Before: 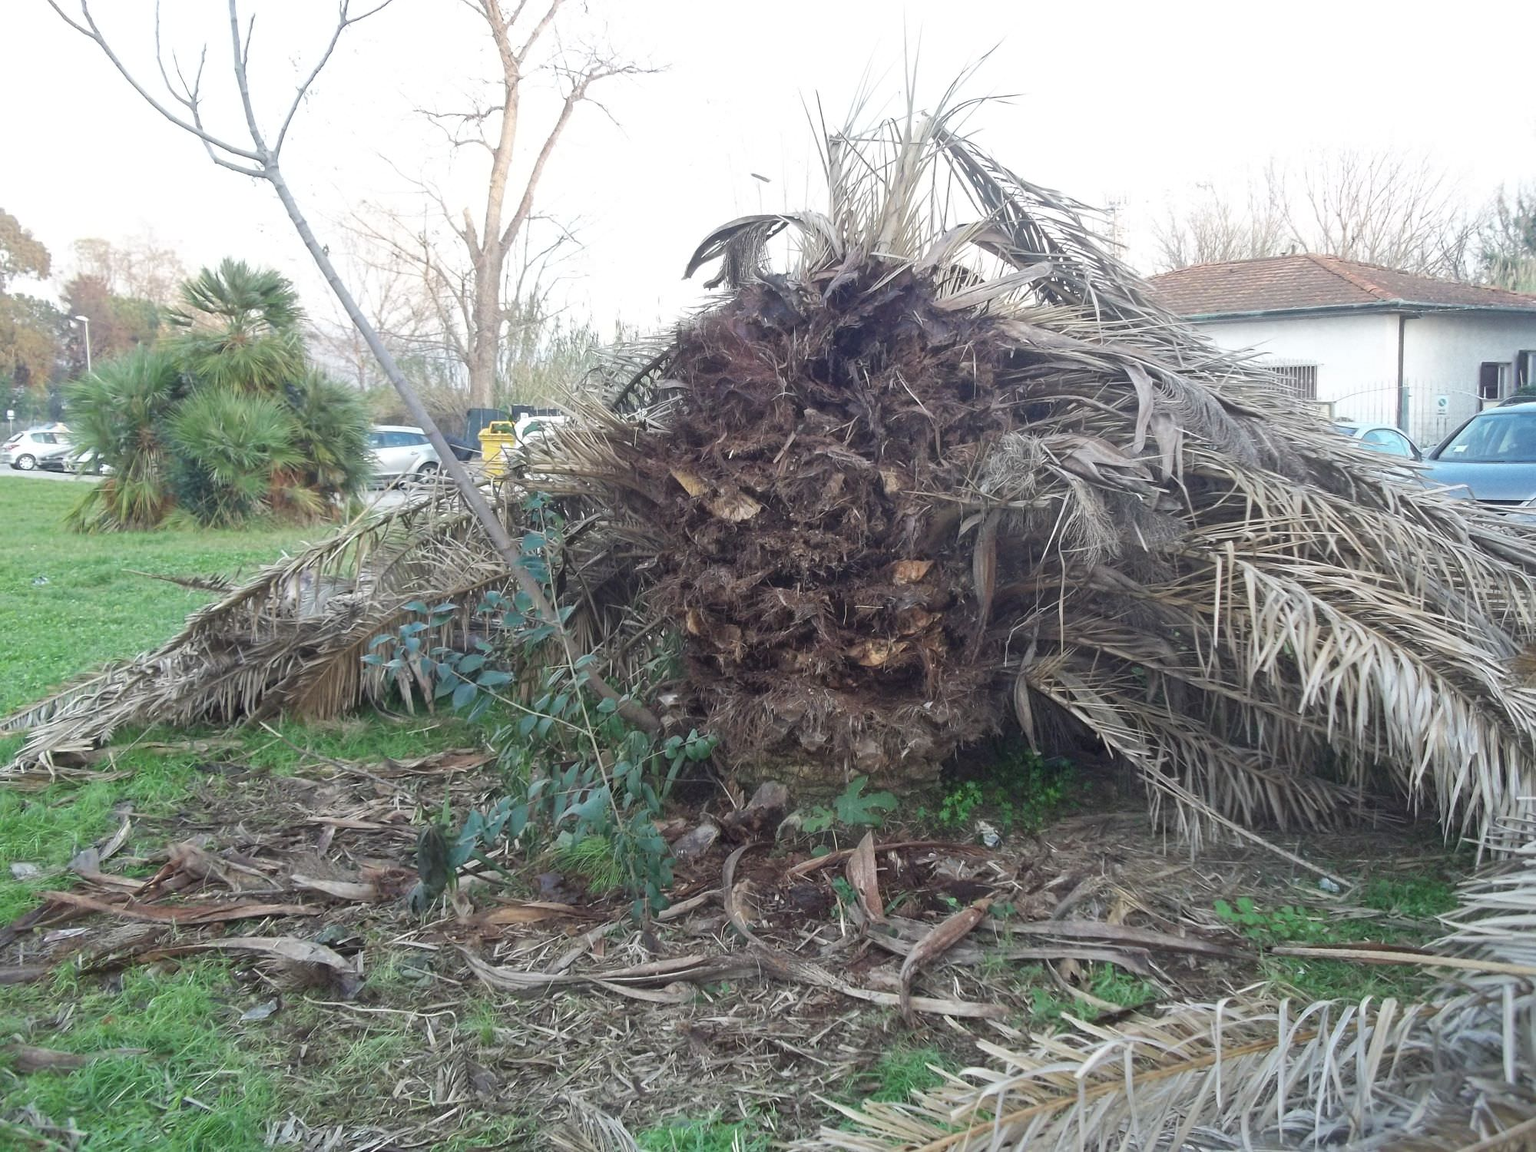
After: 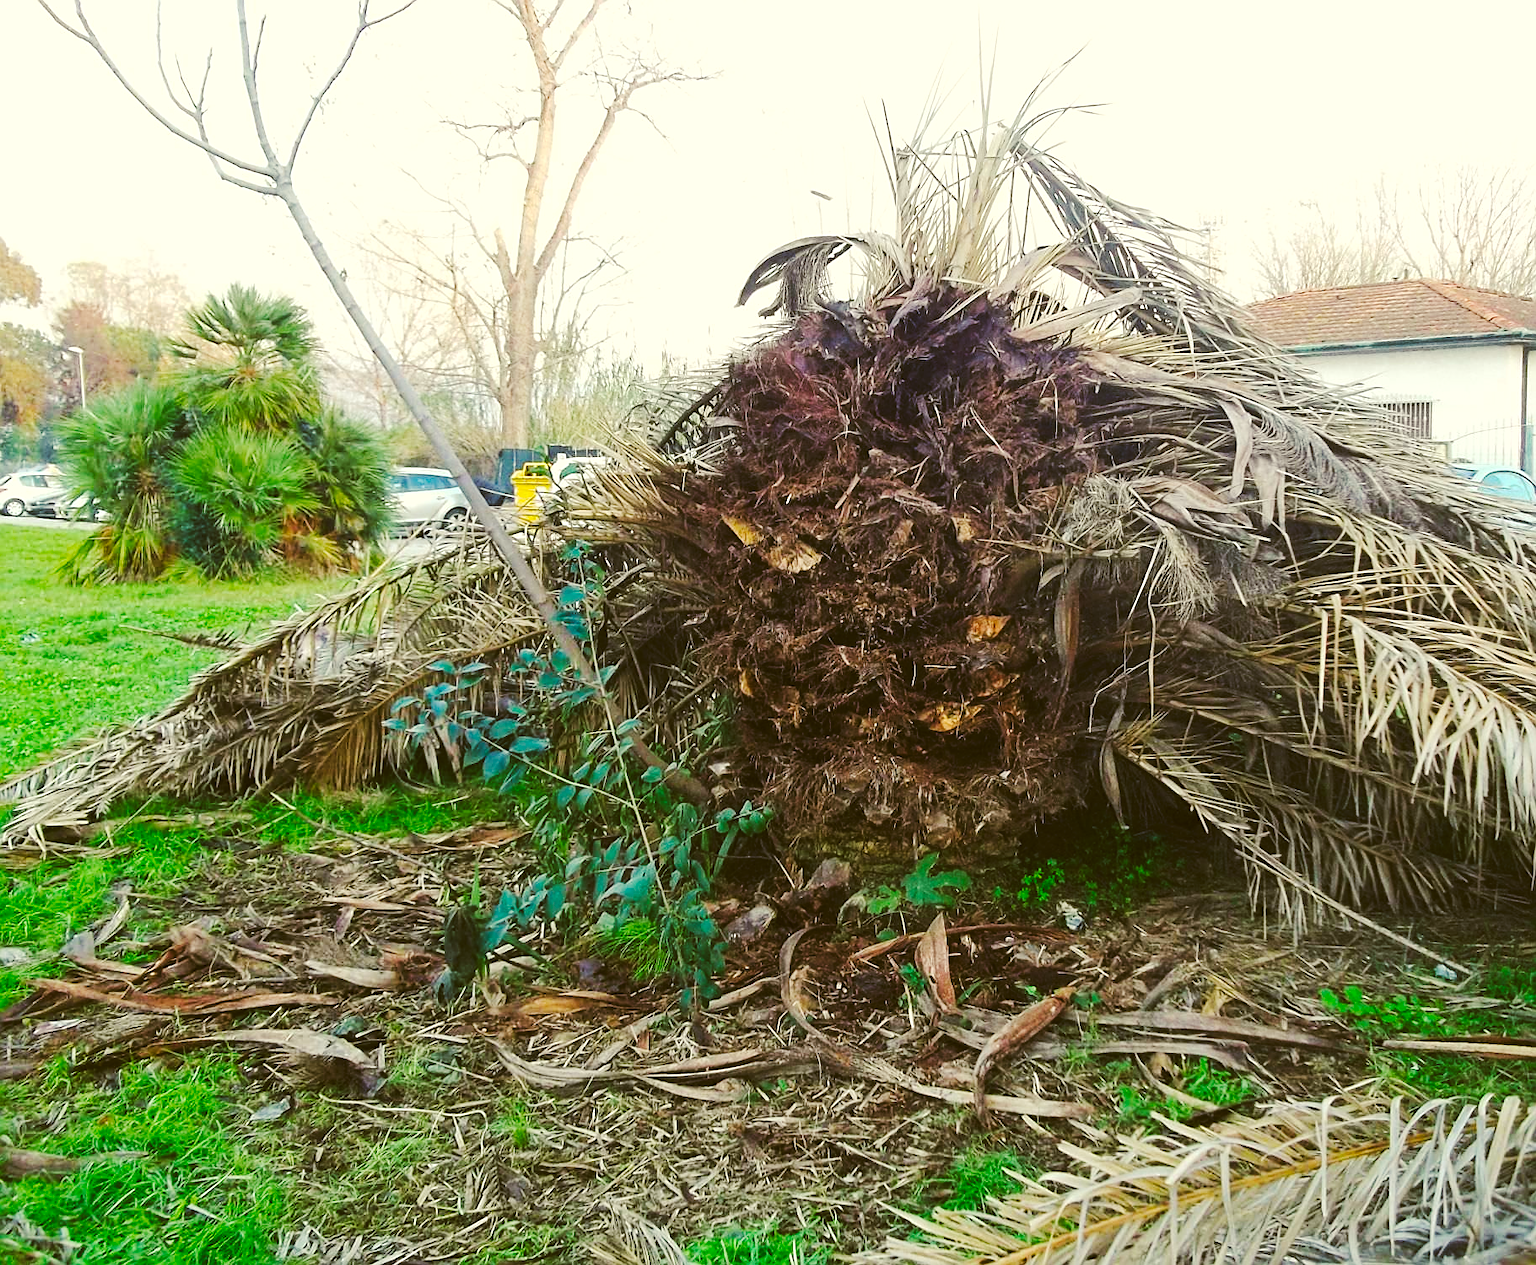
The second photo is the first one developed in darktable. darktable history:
exposure: exposure -0.301 EV, compensate exposure bias true, compensate highlight preservation false
tone curve: curves: ch0 [(0, 0) (0.003, 0.108) (0.011, 0.112) (0.025, 0.117) (0.044, 0.126) (0.069, 0.133) (0.1, 0.146) (0.136, 0.158) (0.177, 0.178) (0.224, 0.212) (0.277, 0.256) (0.335, 0.331) (0.399, 0.423) (0.468, 0.538) (0.543, 0.641) (0.623, 0.721) (0.709, 0.792) (0.801, 0.845) (0.898, 0.917) (1, 1)], preserve colors none
levels: levels [0.062, 0.494, 0.925]
color balance rgb: perceptual saturation grading › global saturation 25.296%, global vibrance 50.523%
color correction: highlights a* -1.6, highlights b* 10.59, shadows a* 0.746, shadows b* 19.68
sharpen: on, module defaults
crop and rotate: left 0.858%, right 8.066%
